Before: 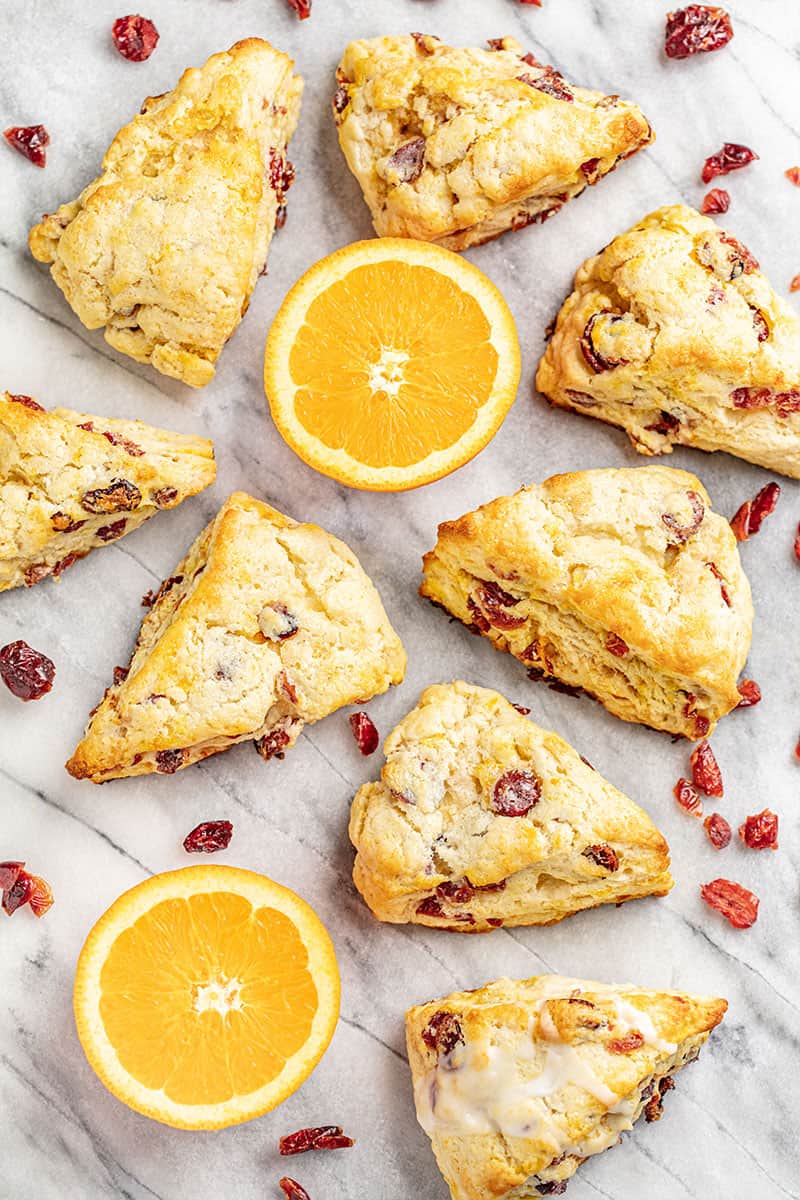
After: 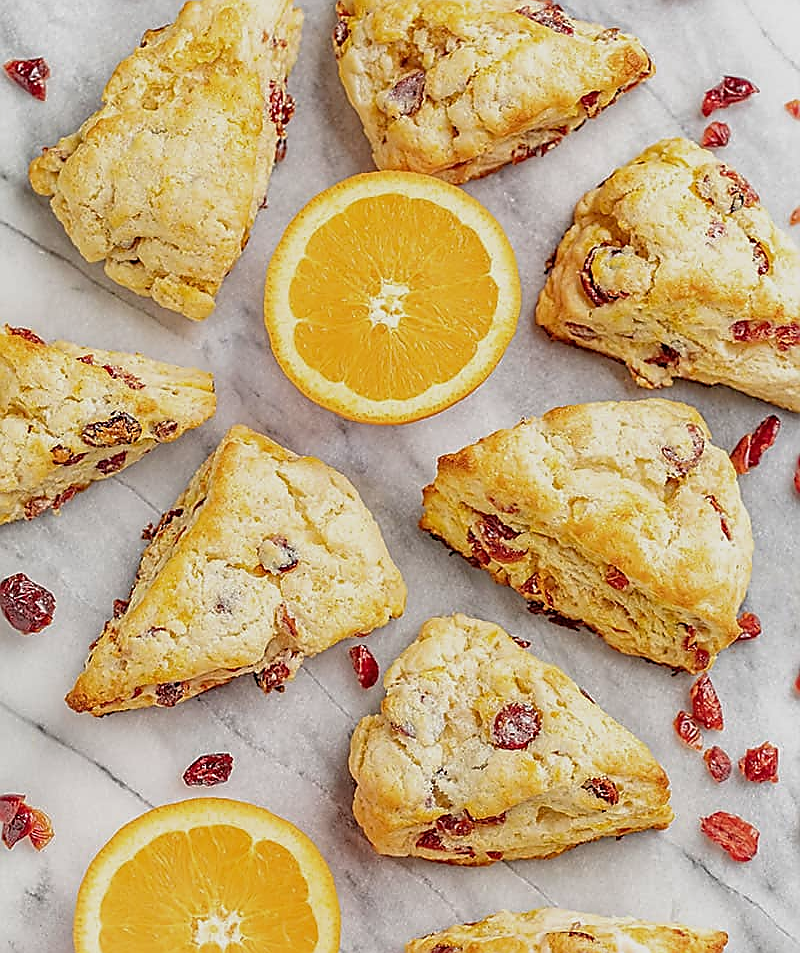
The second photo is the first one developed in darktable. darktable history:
sharpen: radius 1.426, amount 1.239, threshold 0.839
crop and rotate: top 5.665%, bottom 14.877%
tone equalizer: -8 EV 0.214 EV, -7 EV 0.386 EV, -6 EV 0.402 EV, -5 EV 0.257 EV, -3 EV -0.252 EV, -2 EV -0.423 EV, -1 EV -0.404 EV, +0 EV -0.244 EV, edges refinement/feathering 500, mask exposure compensation -1.57 EV, preserve details no
